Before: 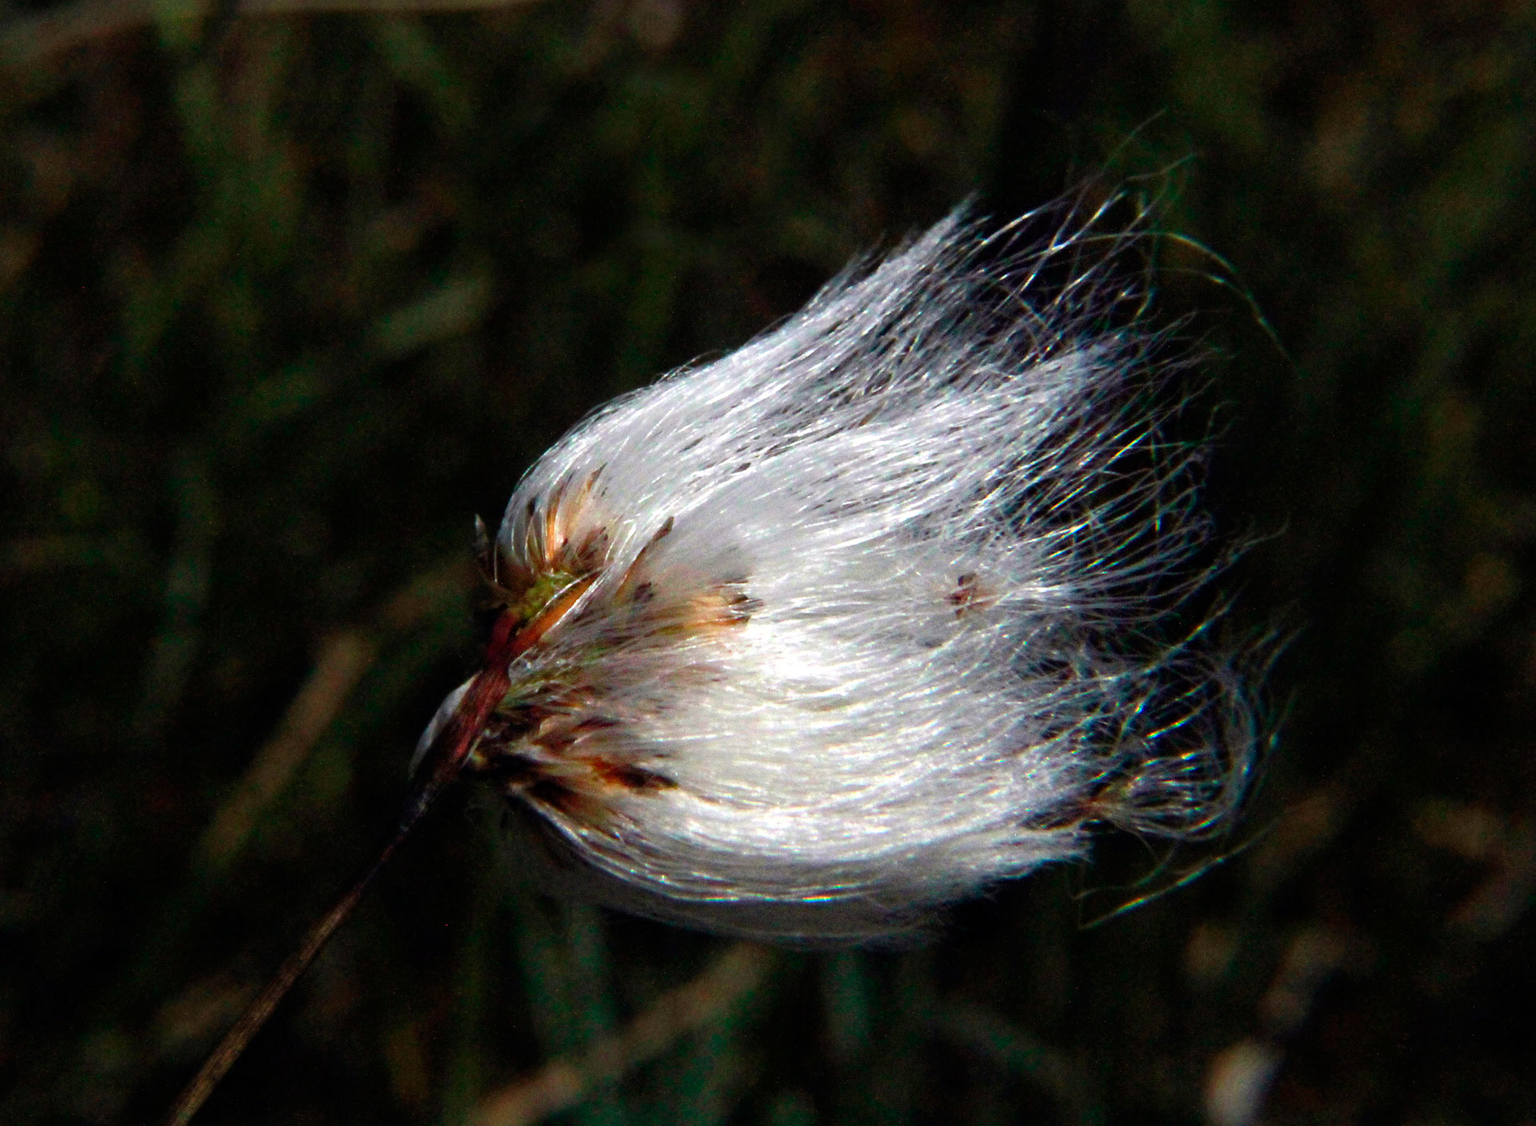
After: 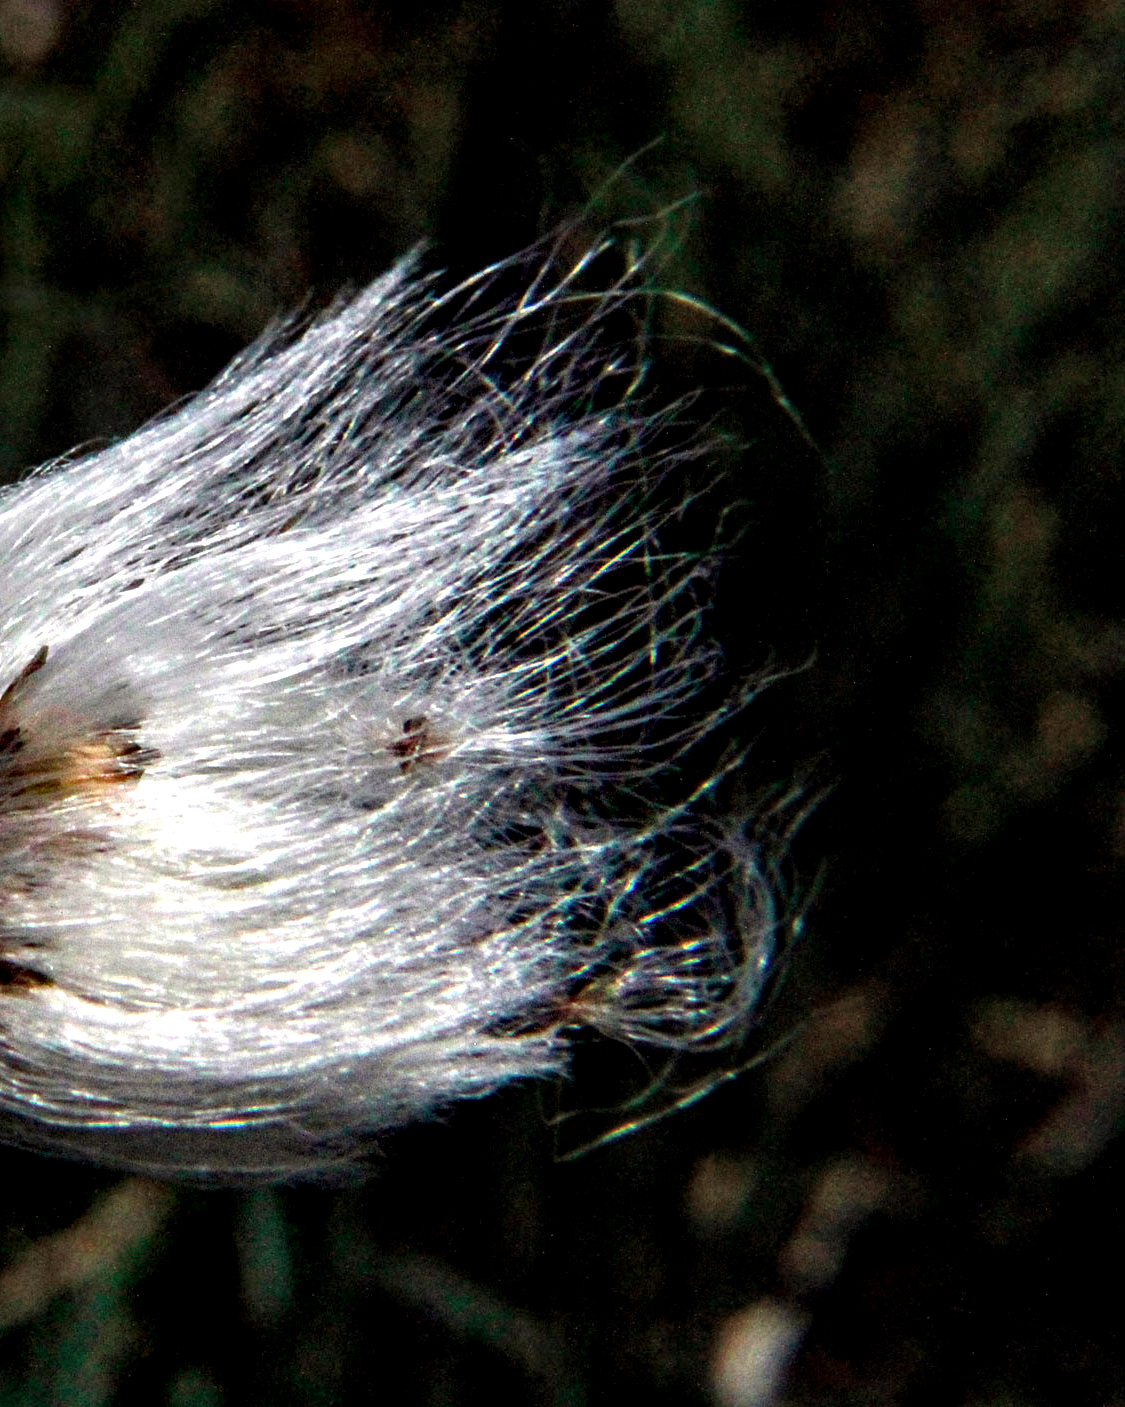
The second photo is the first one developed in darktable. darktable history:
local contrast: highlights 19%, detail 186%
crop: left 41.402%
